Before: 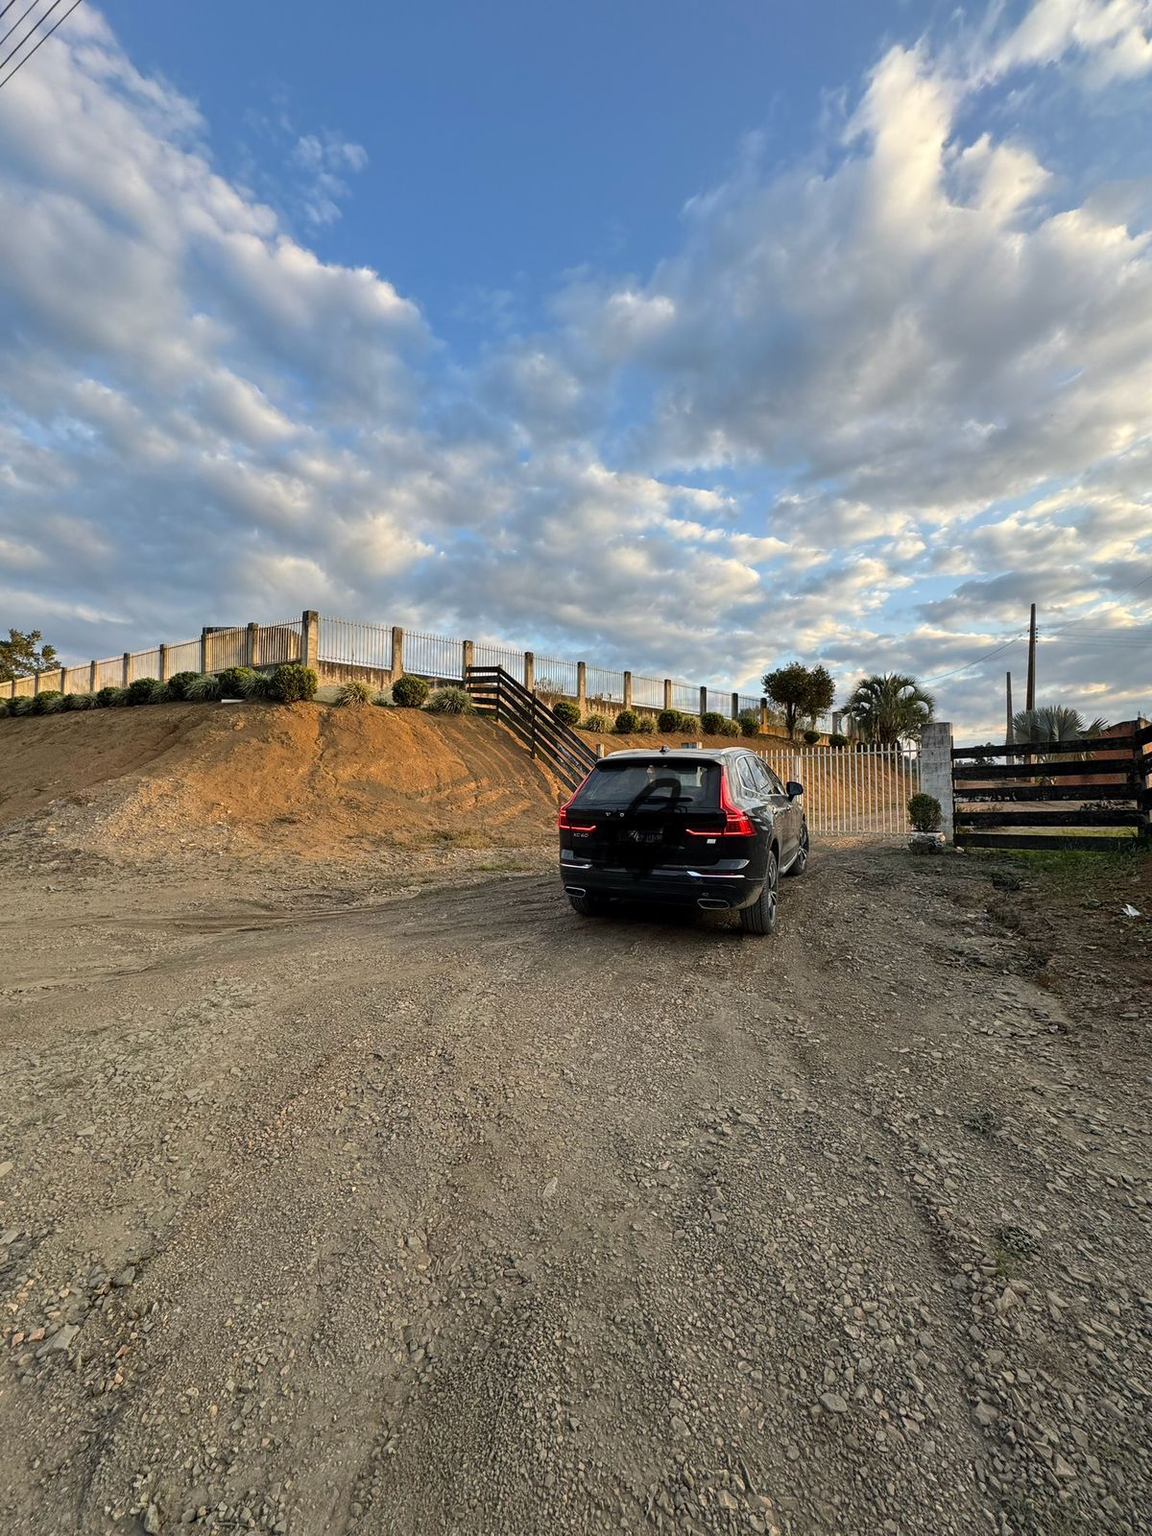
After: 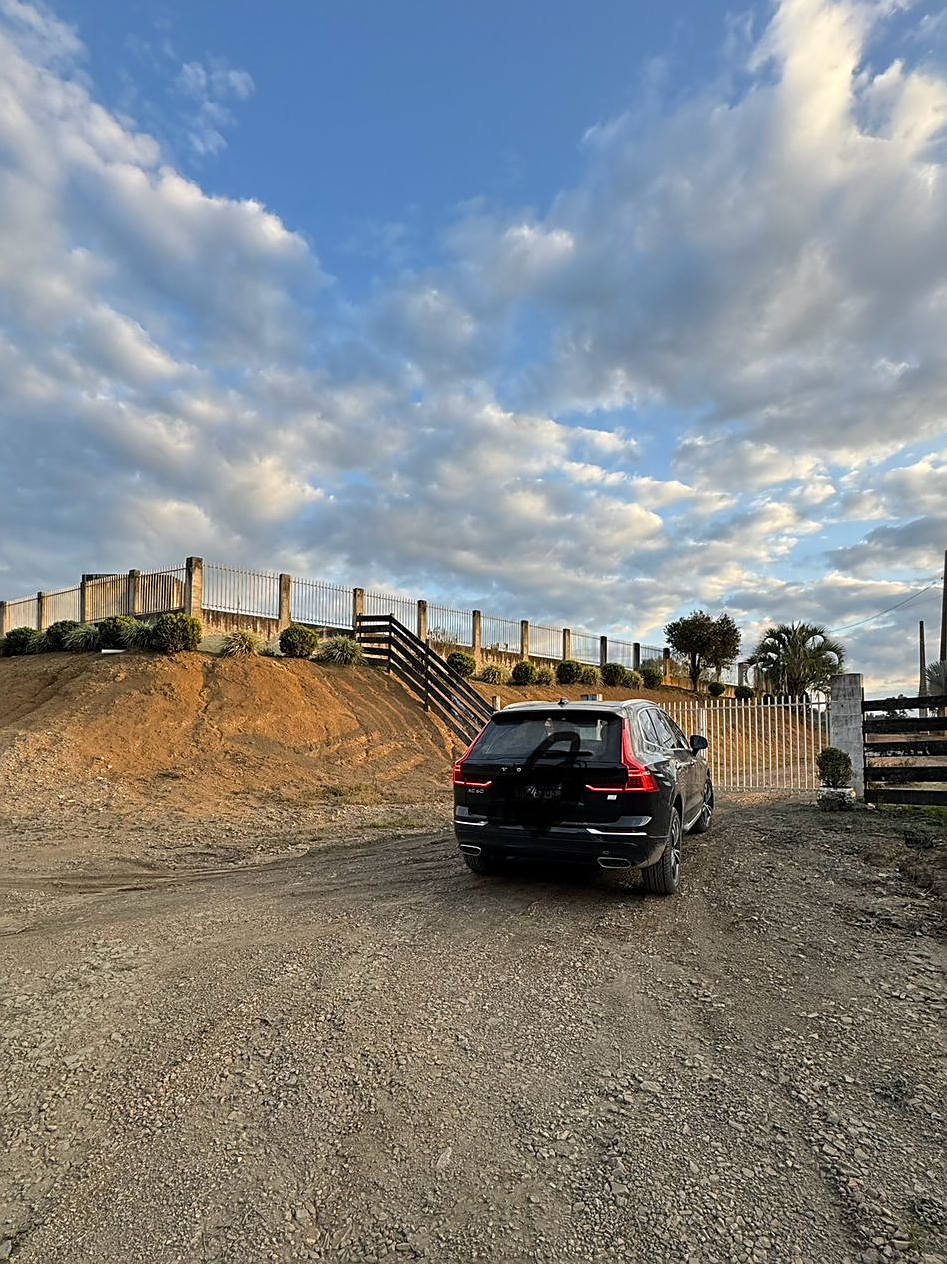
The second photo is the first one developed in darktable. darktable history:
crop and rotate: left 10.759%, top 4.978%, right 10.307%, bottom 15.994%
sharpen: on, module defaults
